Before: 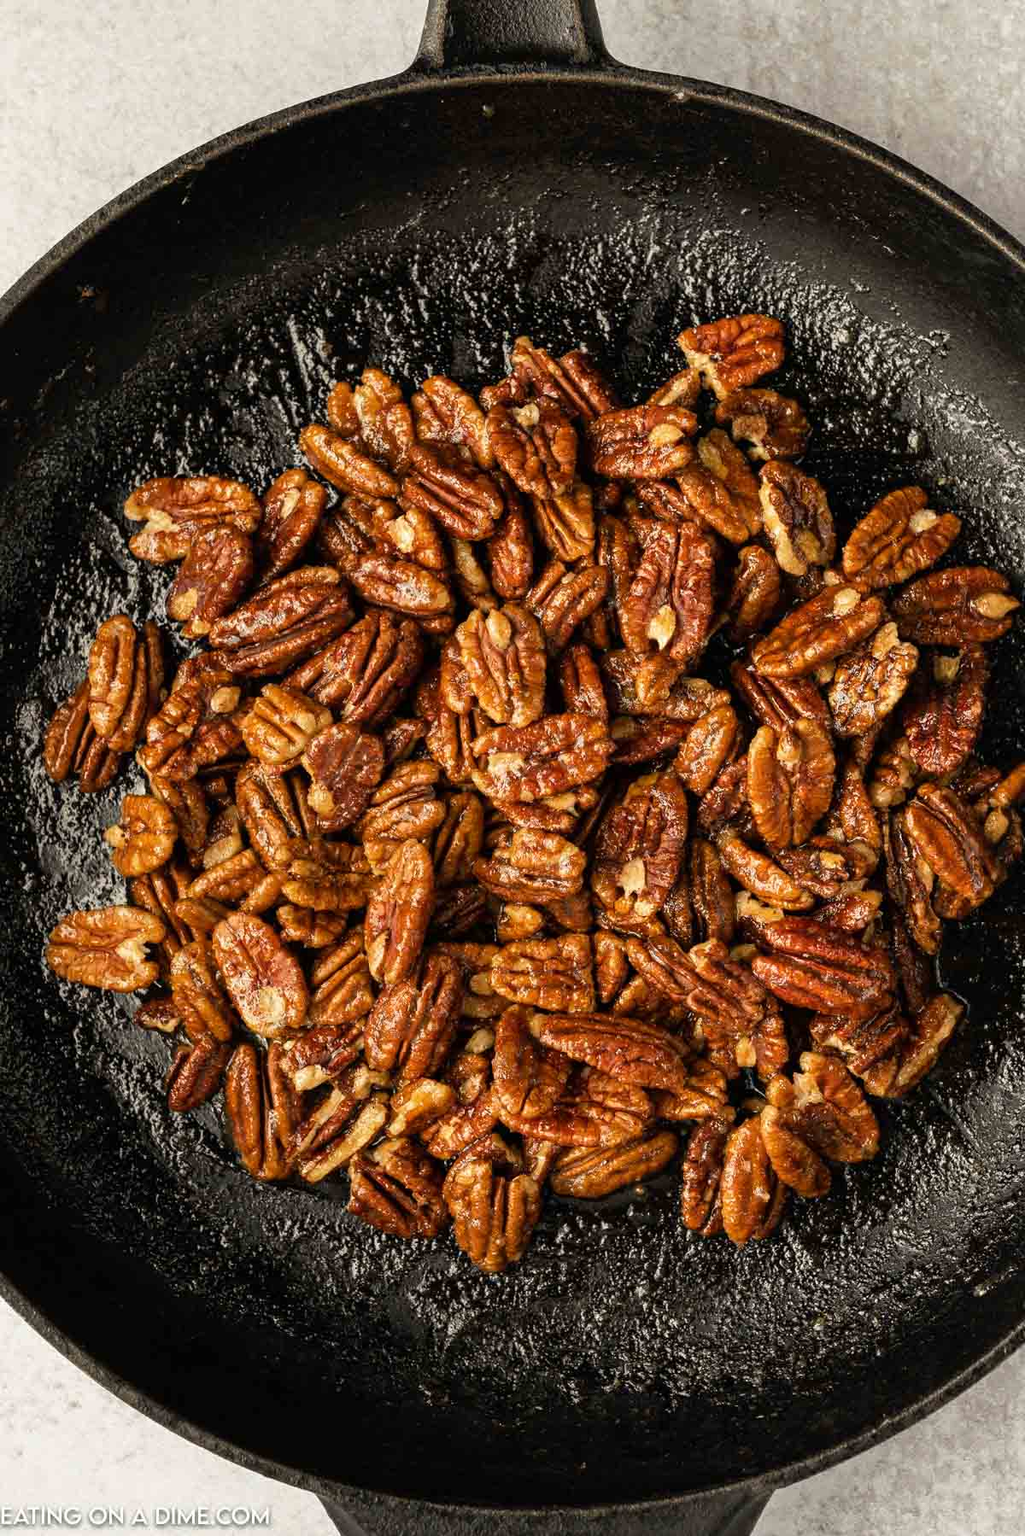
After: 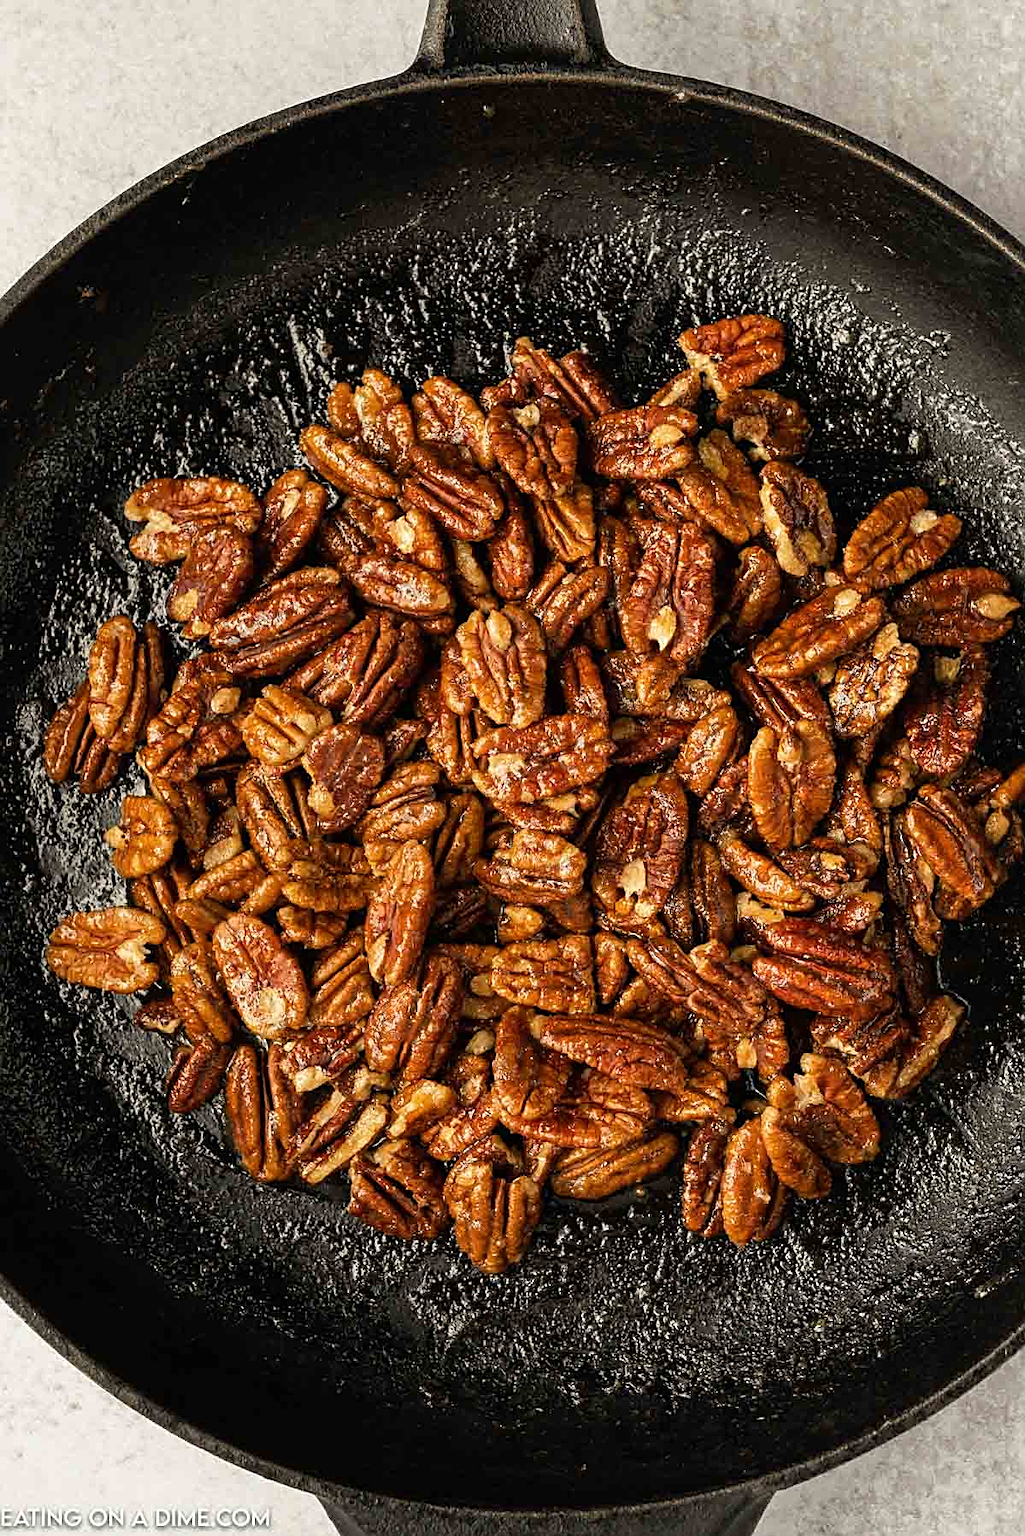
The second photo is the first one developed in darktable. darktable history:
sharpen: on, module defaults
crop: bottom 0.059%
